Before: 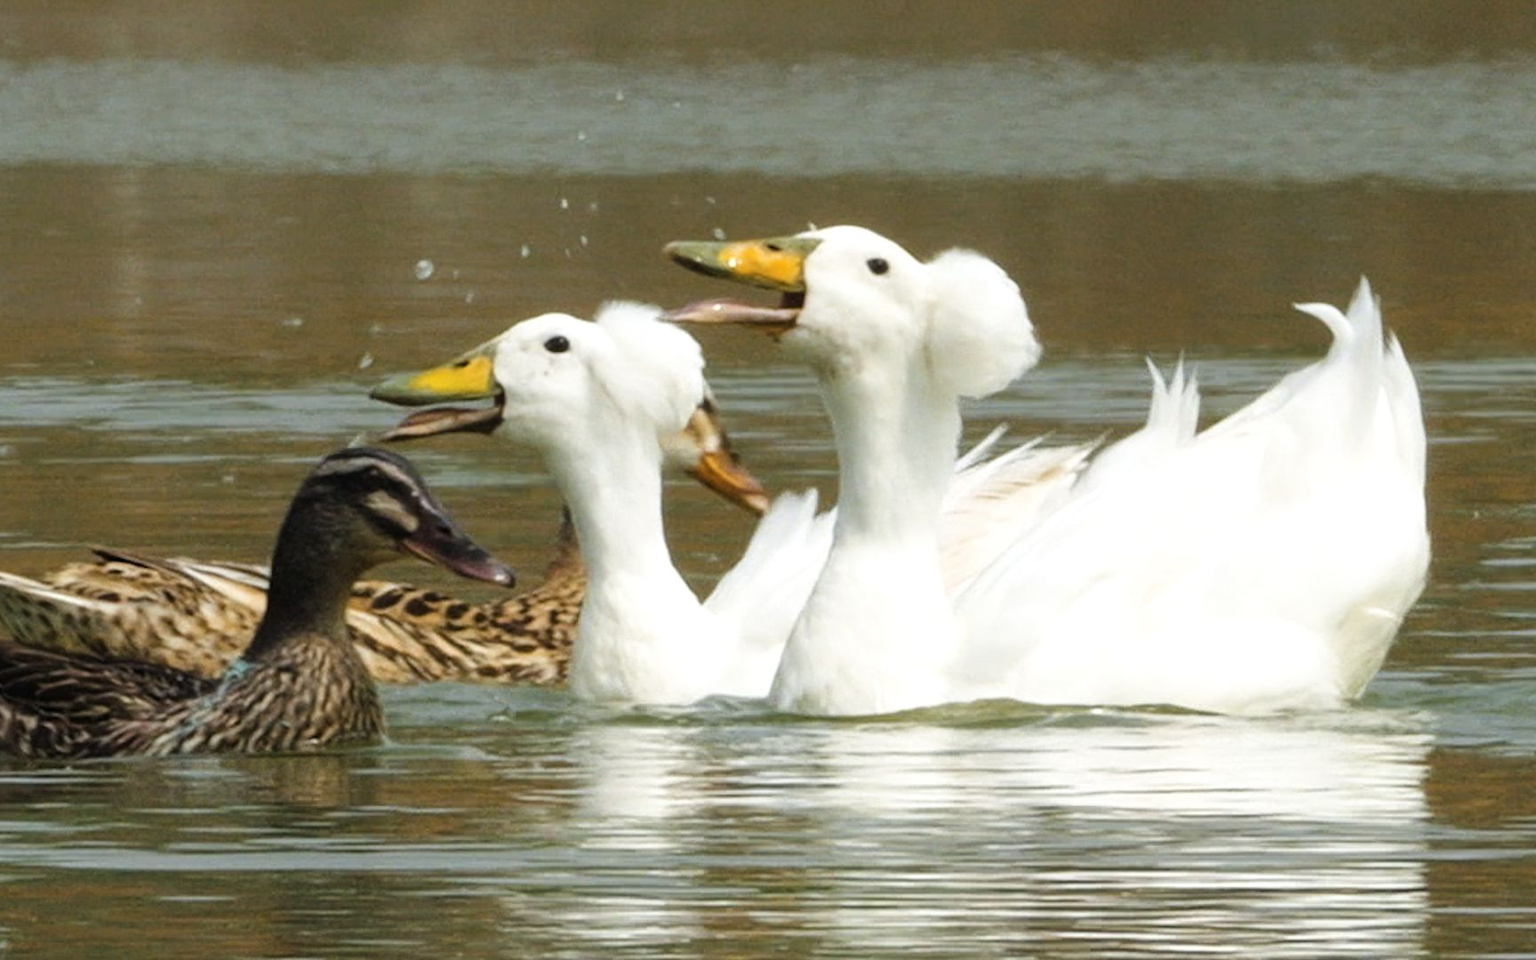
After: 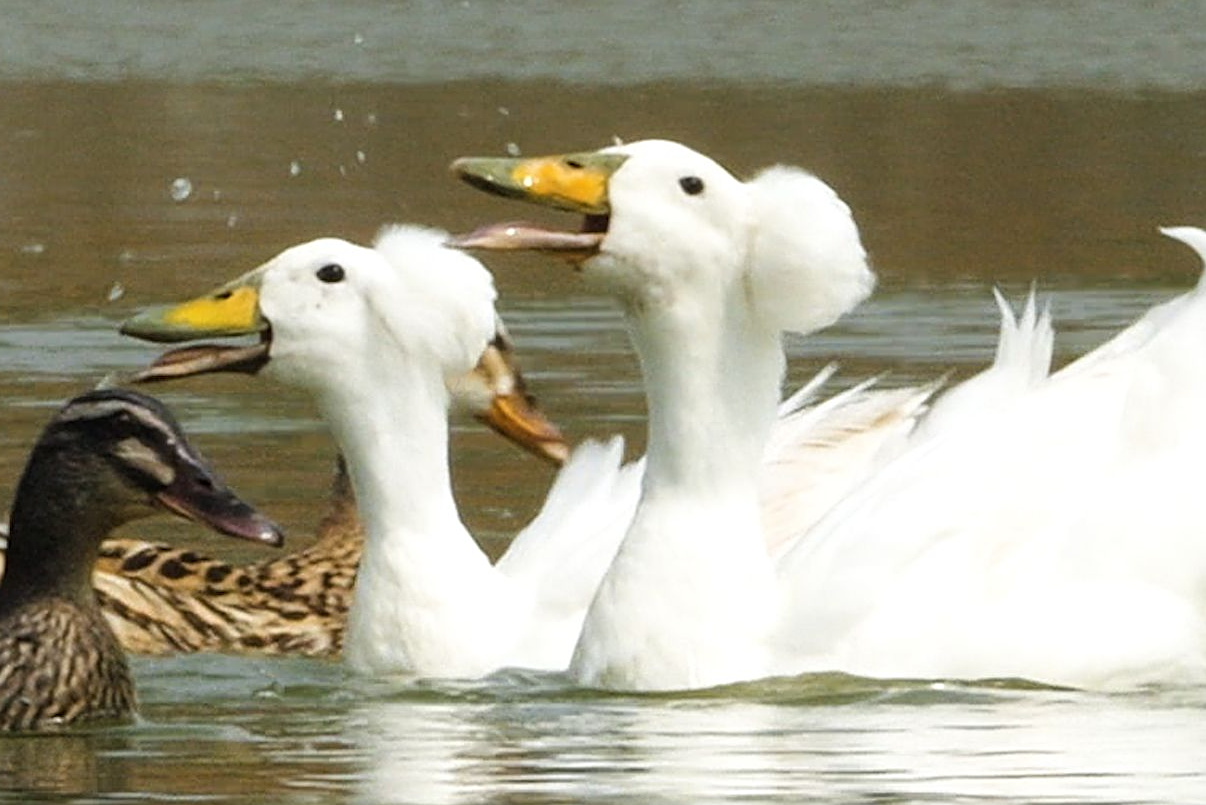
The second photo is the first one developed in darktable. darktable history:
crop and rotate: left 17.155%, top 10.703%, right 13.013%, bottom 14.689%
sharpen: on, module defaults
